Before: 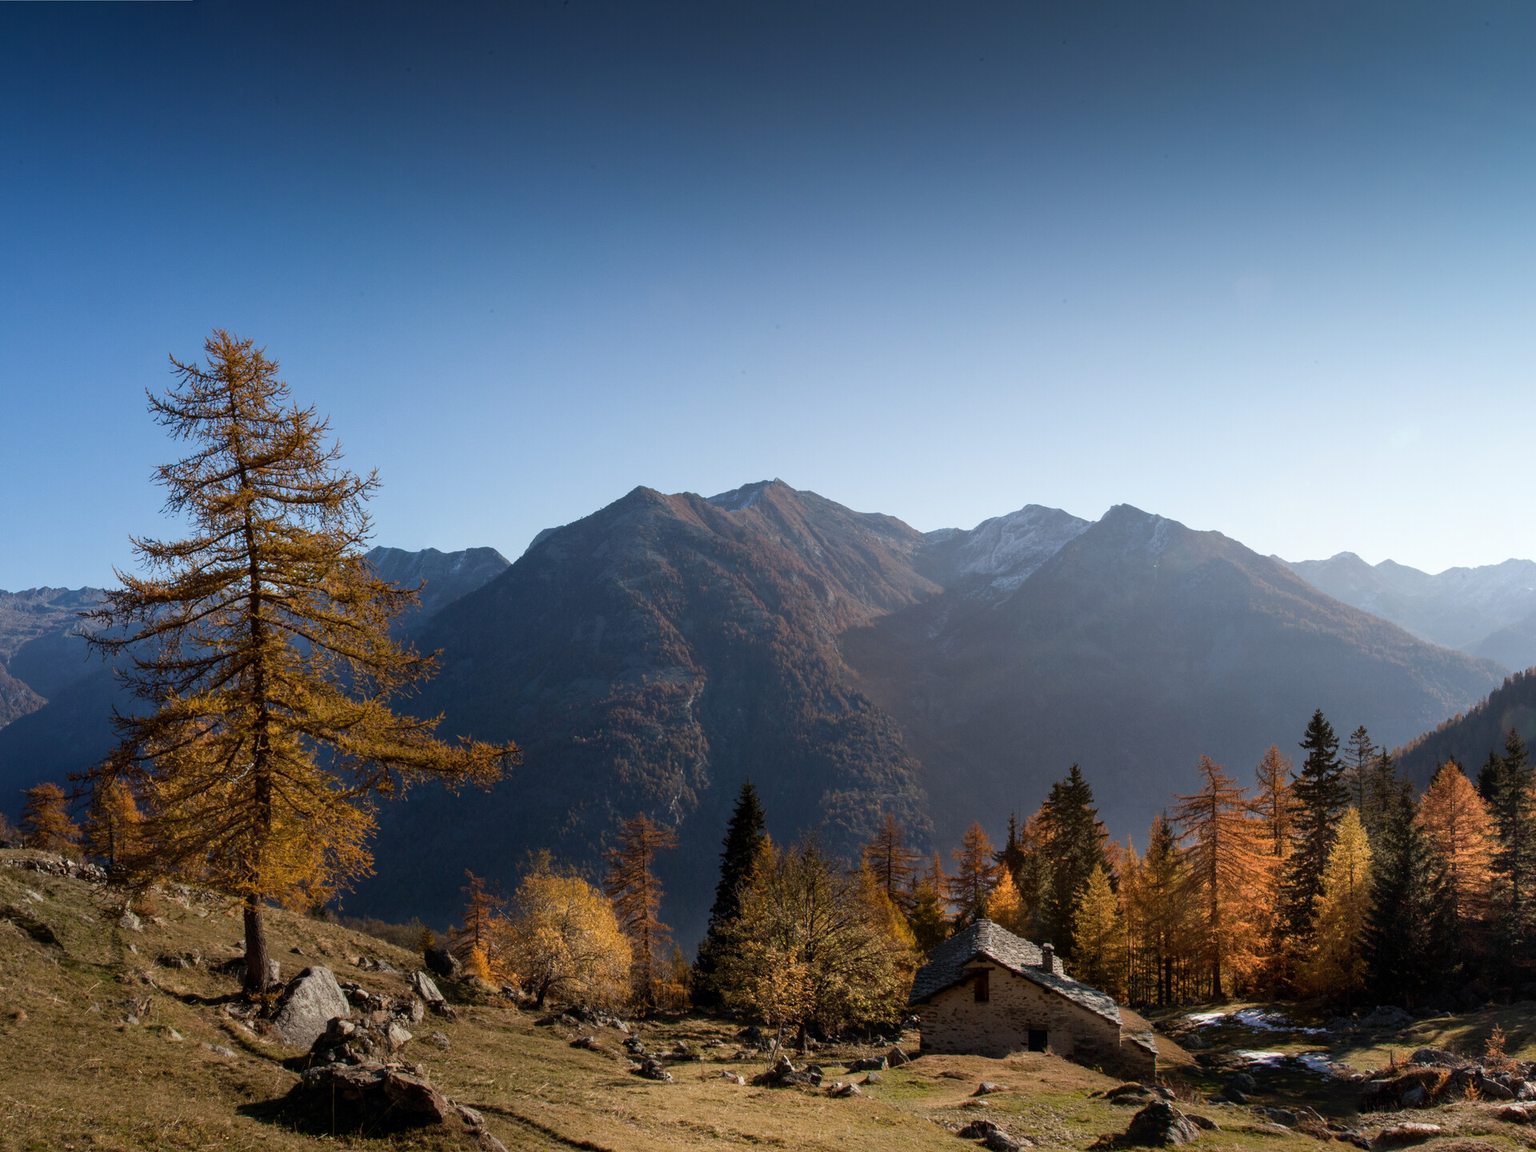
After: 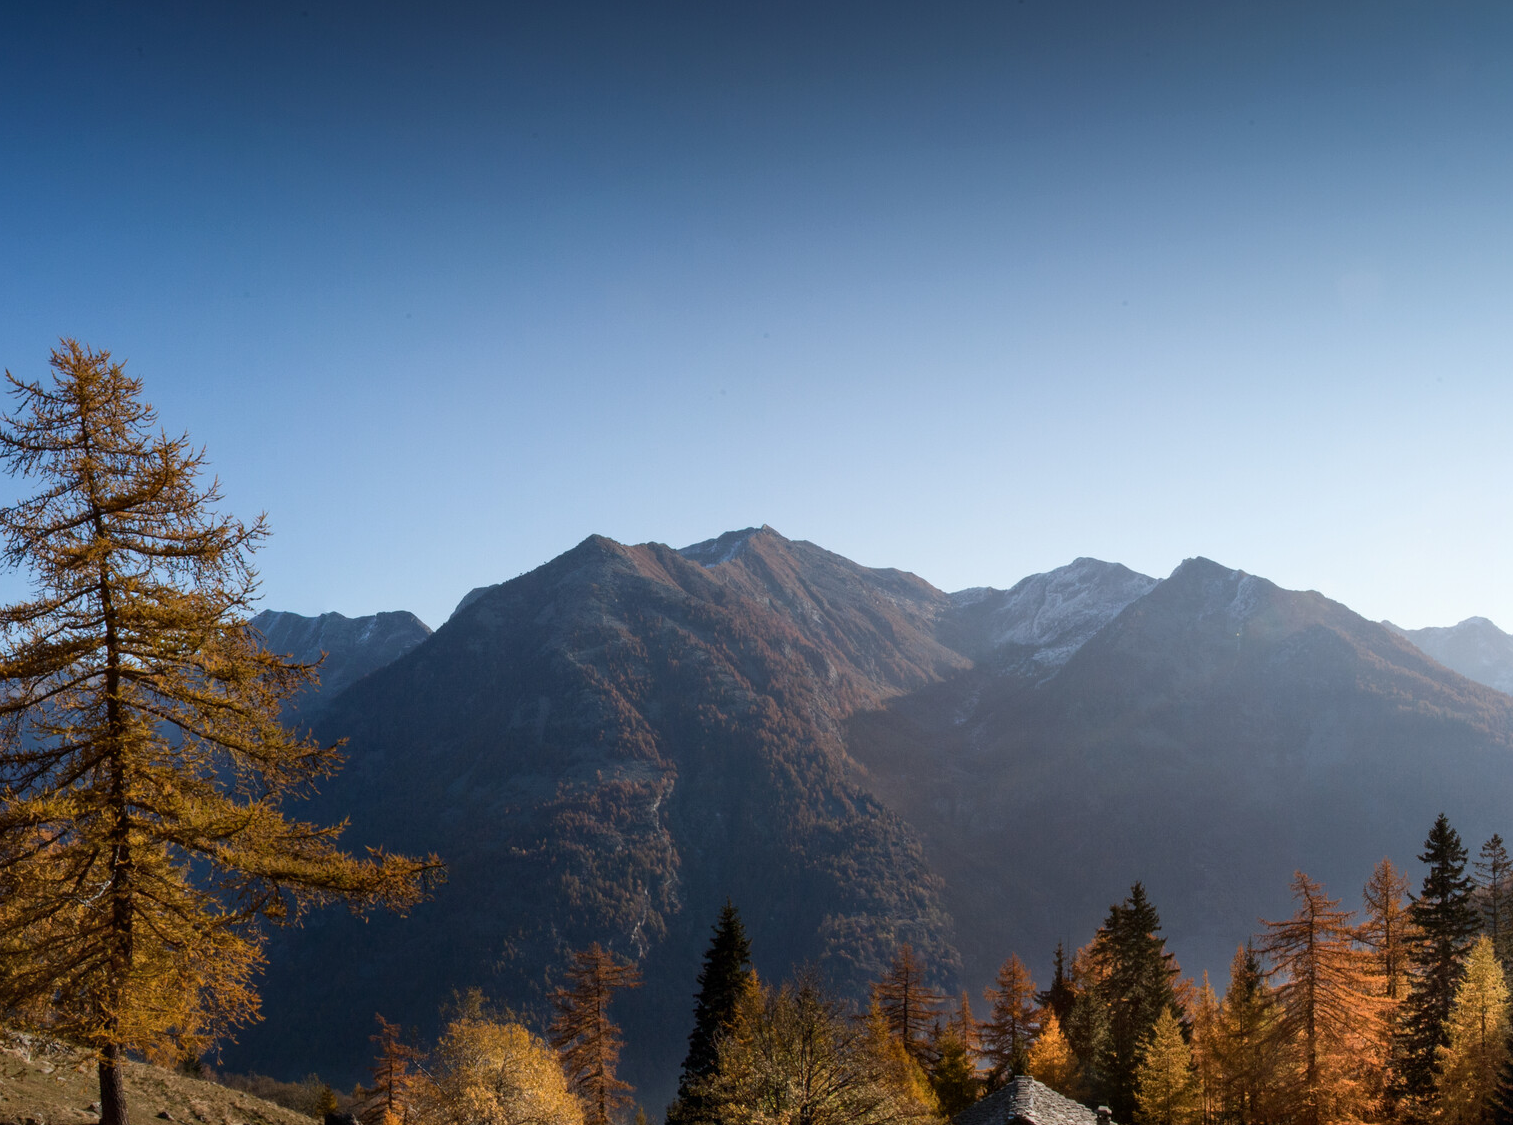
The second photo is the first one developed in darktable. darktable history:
crop and rotate: left 10.77%, top 5.1%, right 10.41%, bottom 16.76%
contrast brightness saturation: contrast 0.07
